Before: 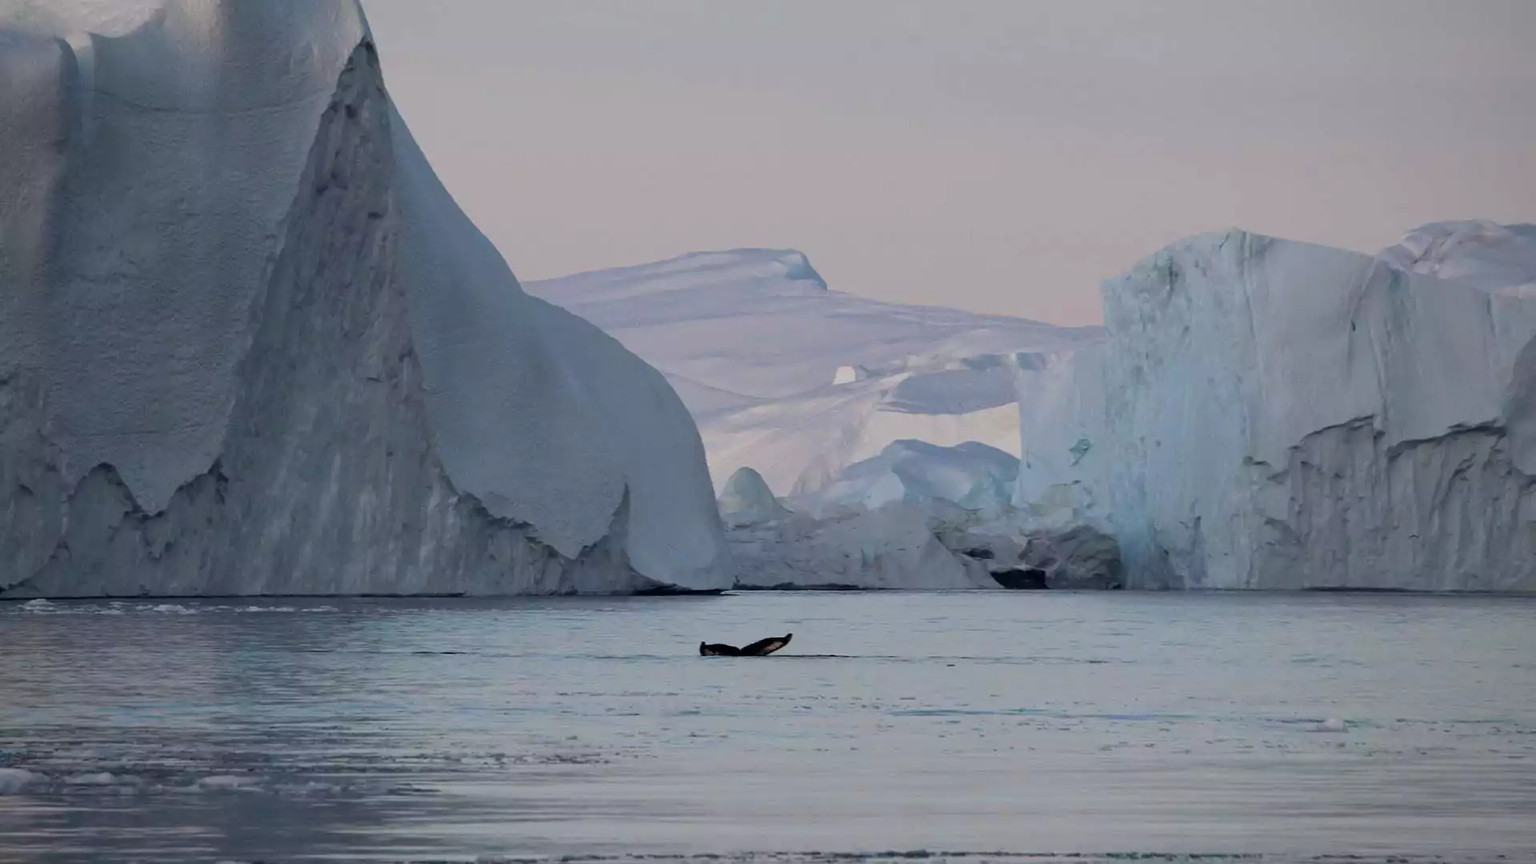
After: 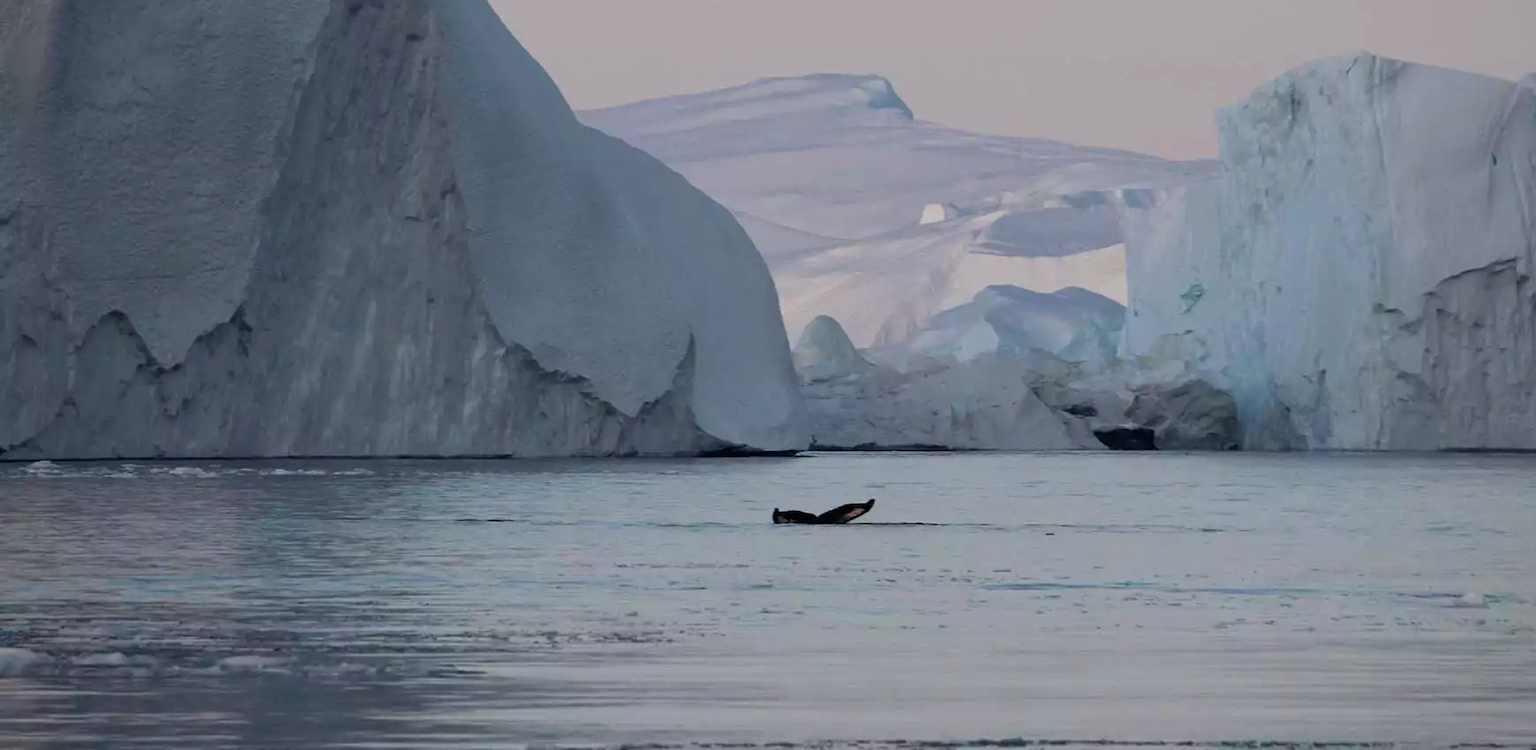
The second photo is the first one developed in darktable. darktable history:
crop: top 21.033%, right 9.396%, bottom 0.239%
exposure: black level correction 0, exposure 0 EV, compensate exposure bias true, compensate highlight preservation false
